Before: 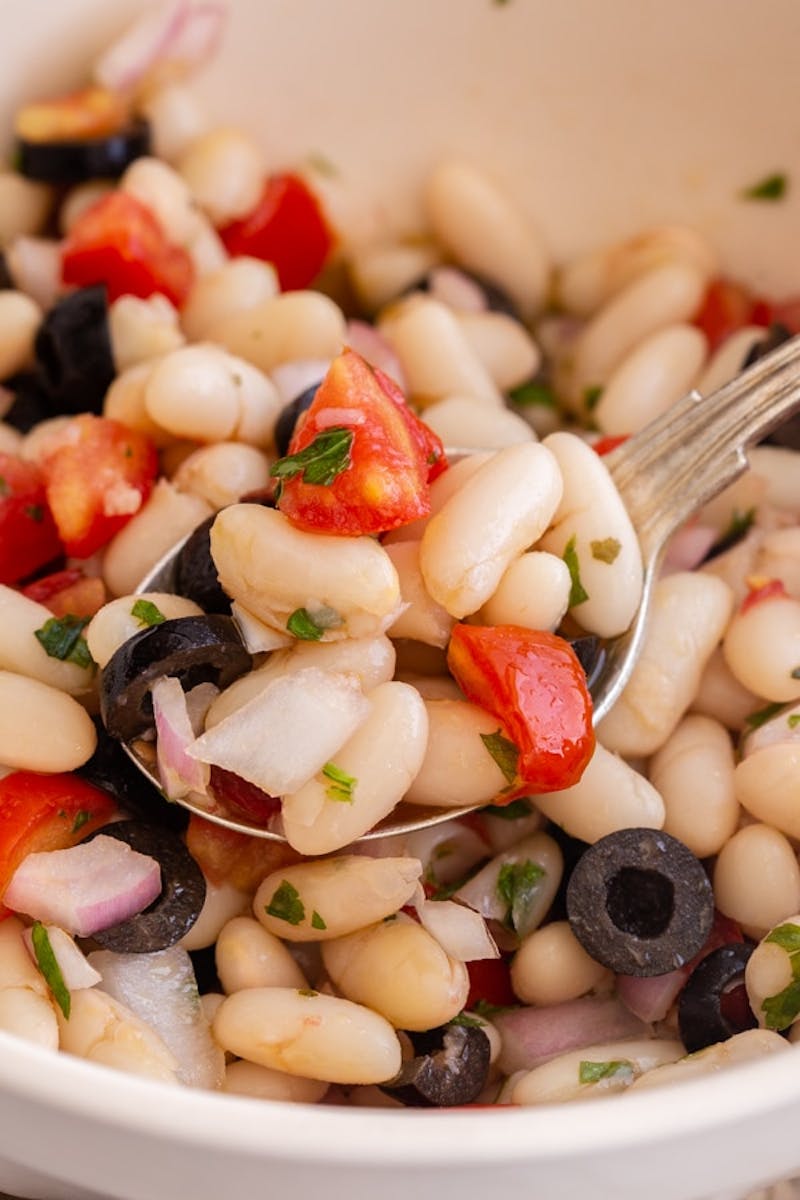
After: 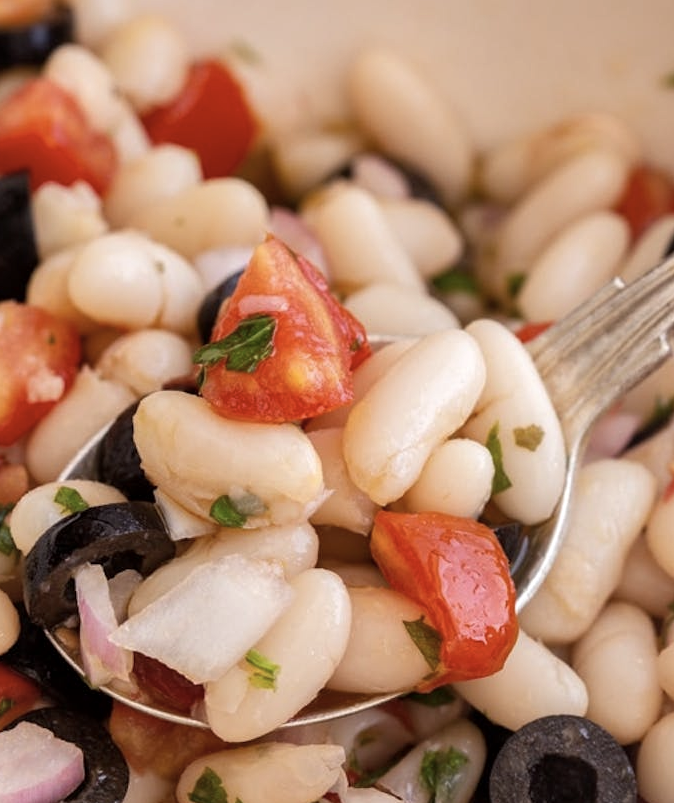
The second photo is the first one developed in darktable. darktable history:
color correction: highlights b* 0.034, saturation 0.787
crop and rotate: left 9.701%, top 9.471%, right 6.04%, bottom 23.598%
local contrast: mode bilateral grid, contrast 21, coarseness 51, detail 120%, midtone range 0.2
